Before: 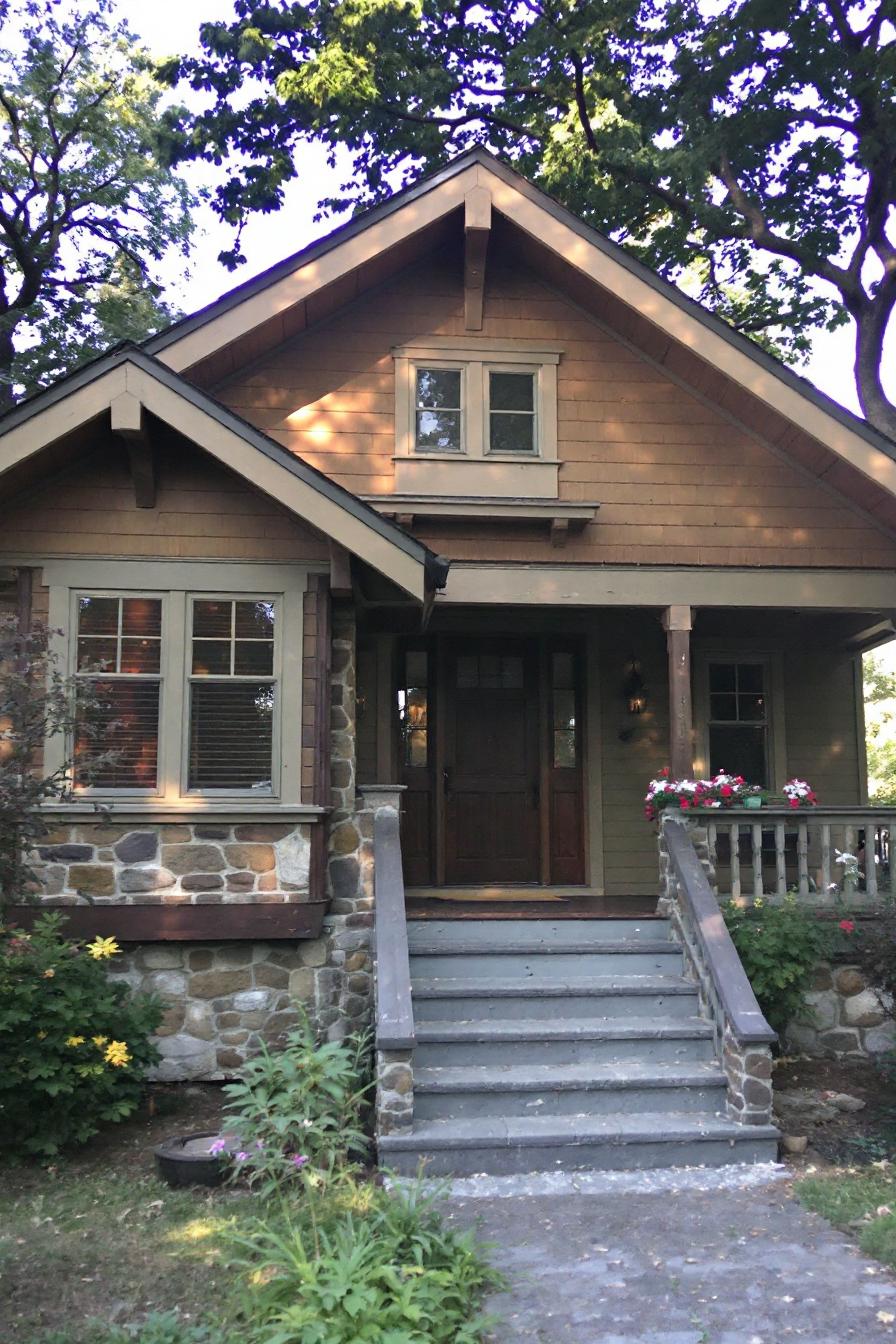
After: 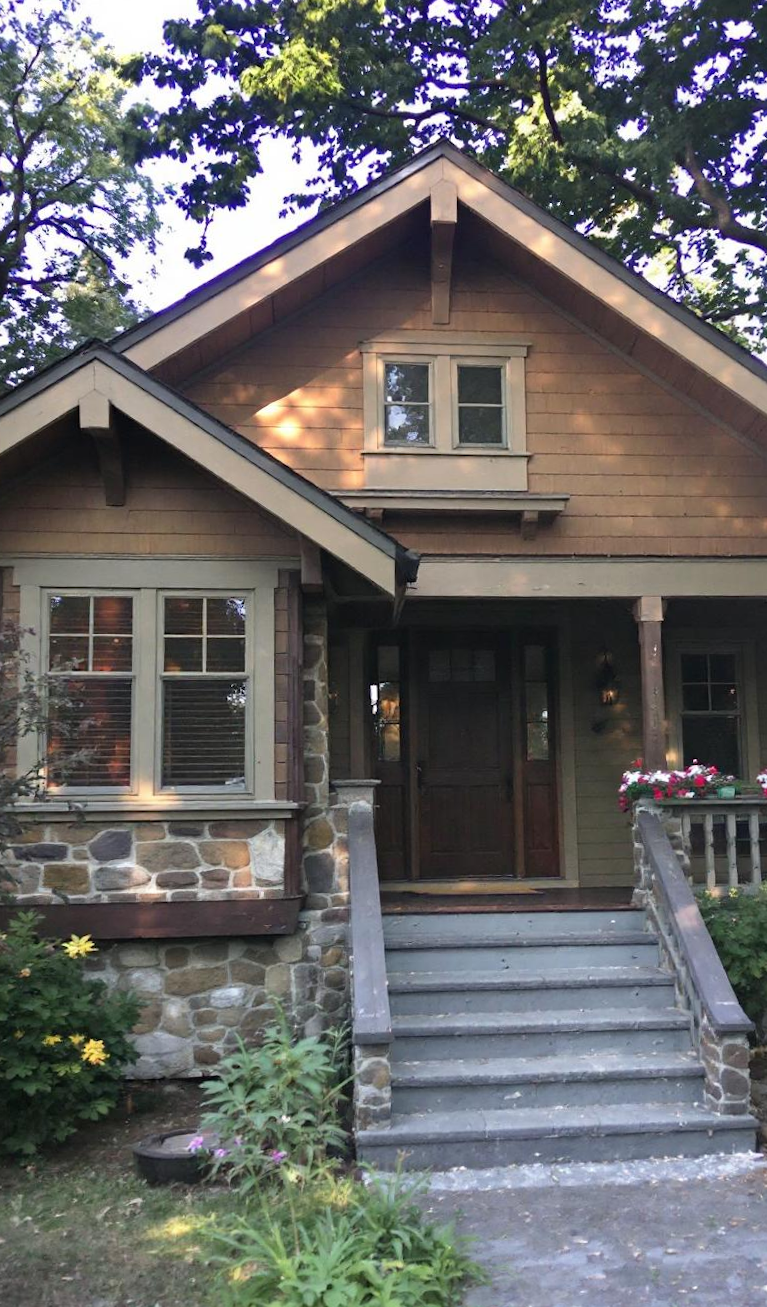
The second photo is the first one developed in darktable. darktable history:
crop and rotate: angle 0.769°, left 4.13%, top 0.952%, right 11.873%, bottom 2.61%
